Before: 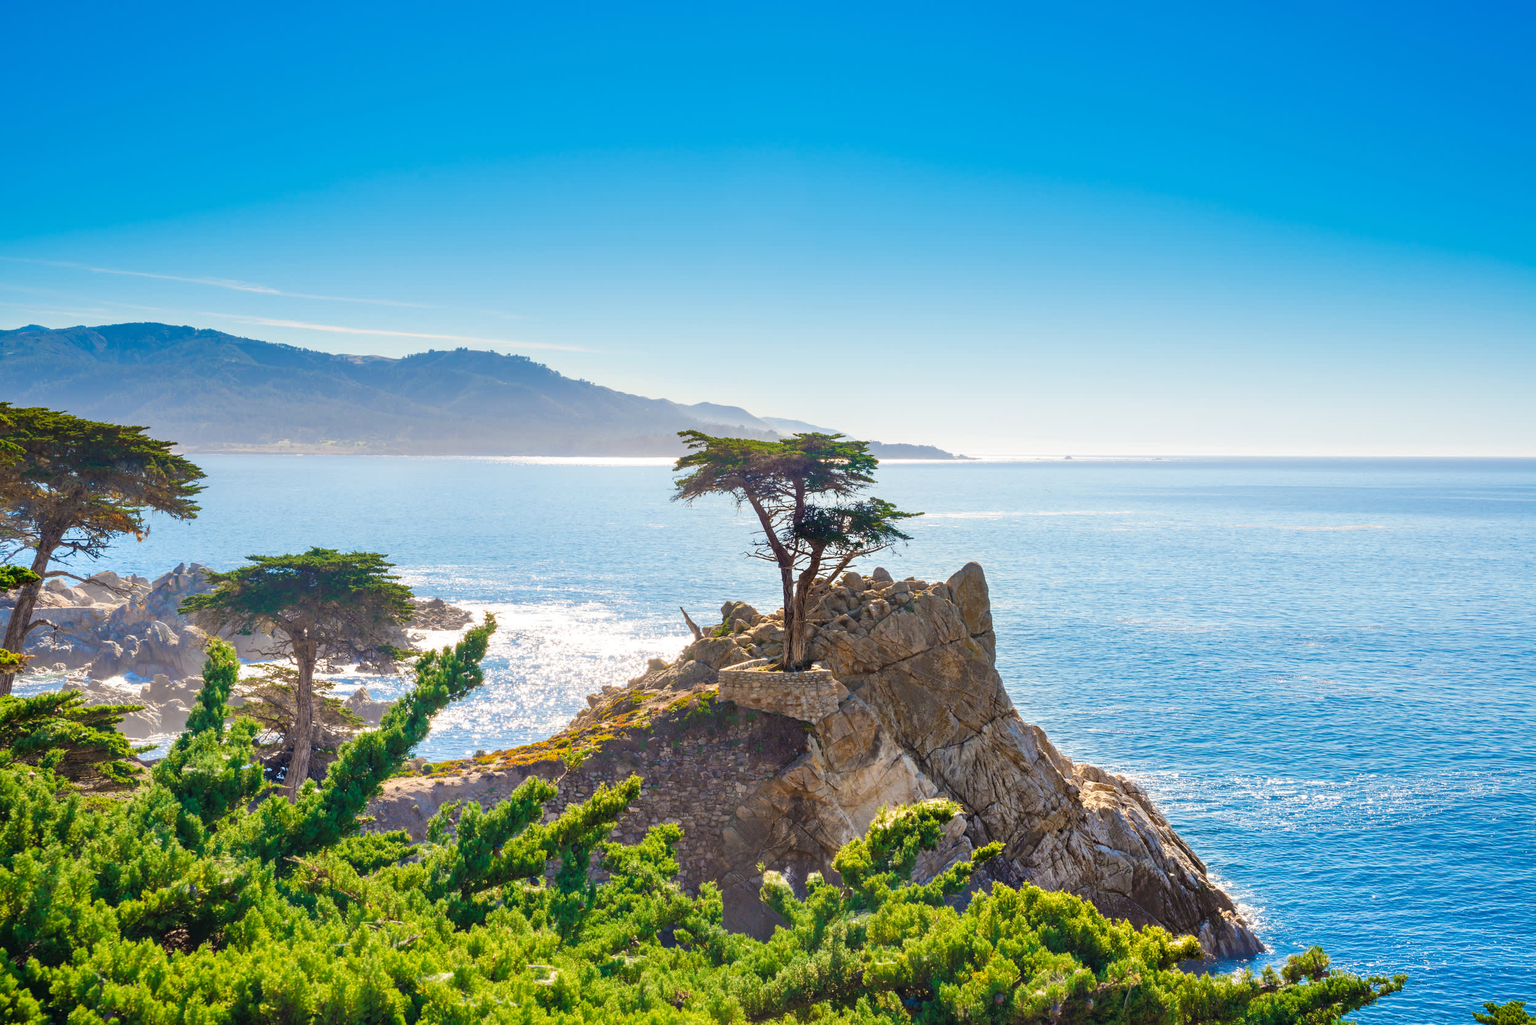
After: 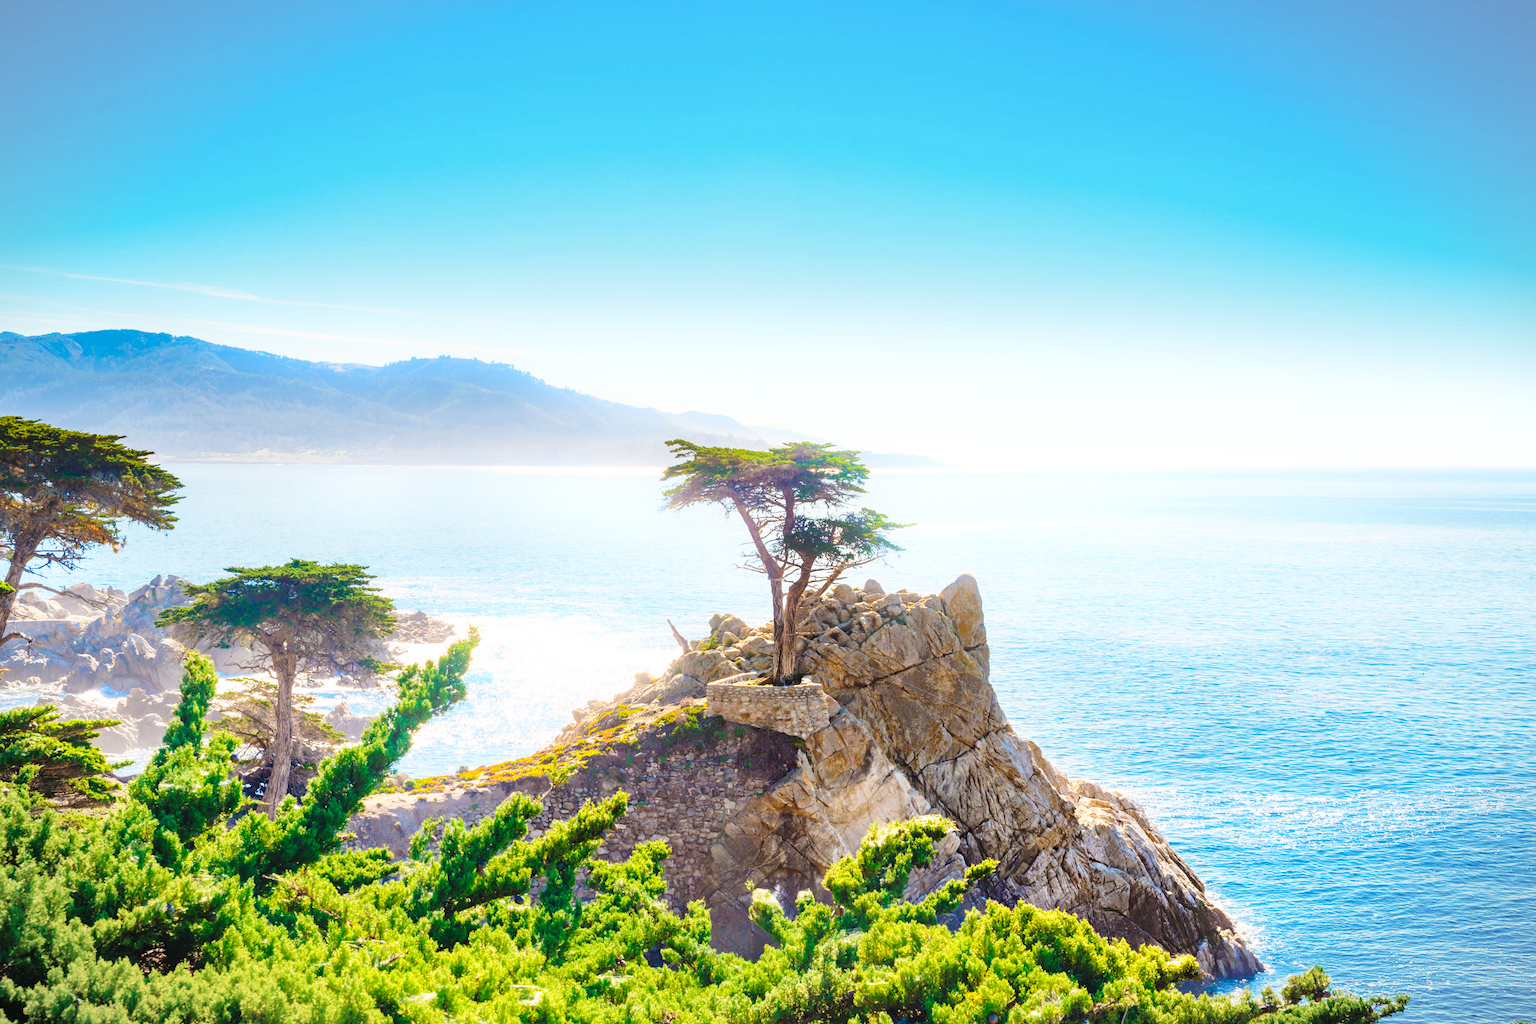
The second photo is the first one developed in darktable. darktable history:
base curve: curves: ch0 [(0, 0) (0.028, 0.03) (0.121, 0.232) (0.46, 0.748) (0.859, 0.968) (1, 1)], preserve colors none
bloom: size 9%, threshold 100%, strength 7%
vignetting: fall-off start 100%, brightness -0.282, width/height ratio 1.31
crop: left 1.743%, right 0.268%, bottom 2.011%
